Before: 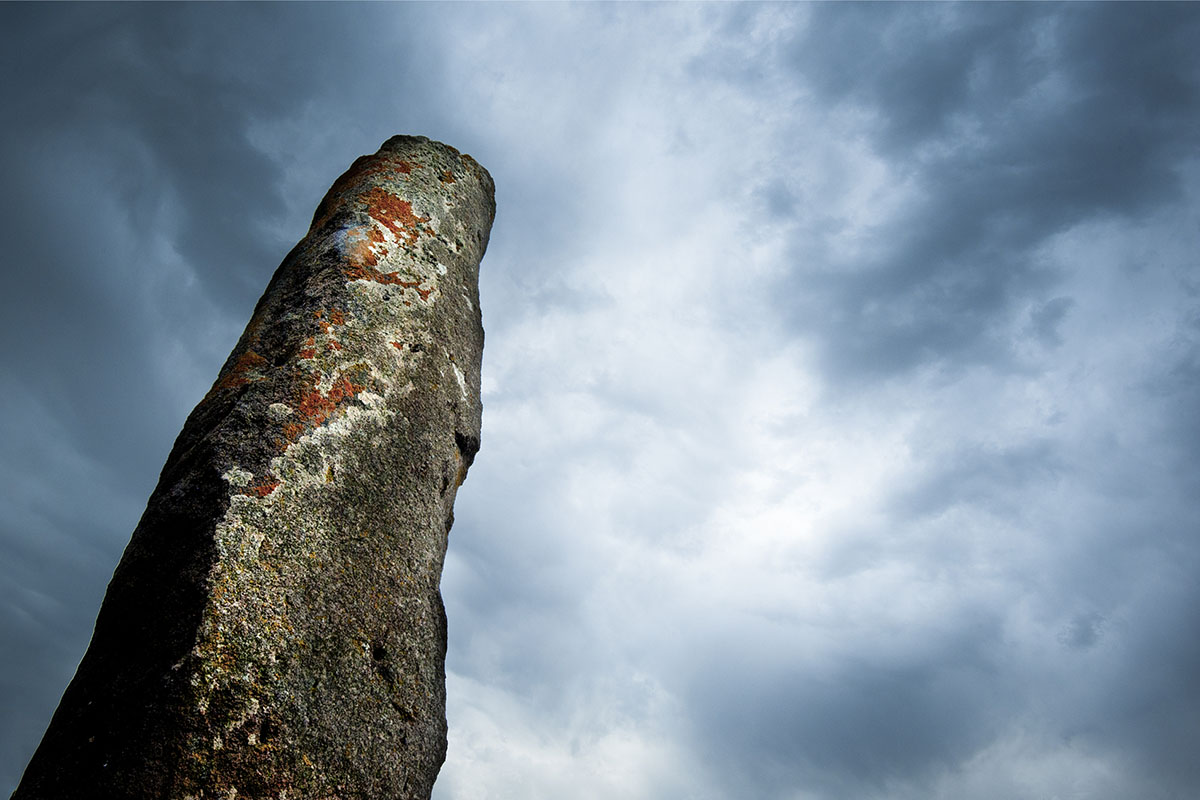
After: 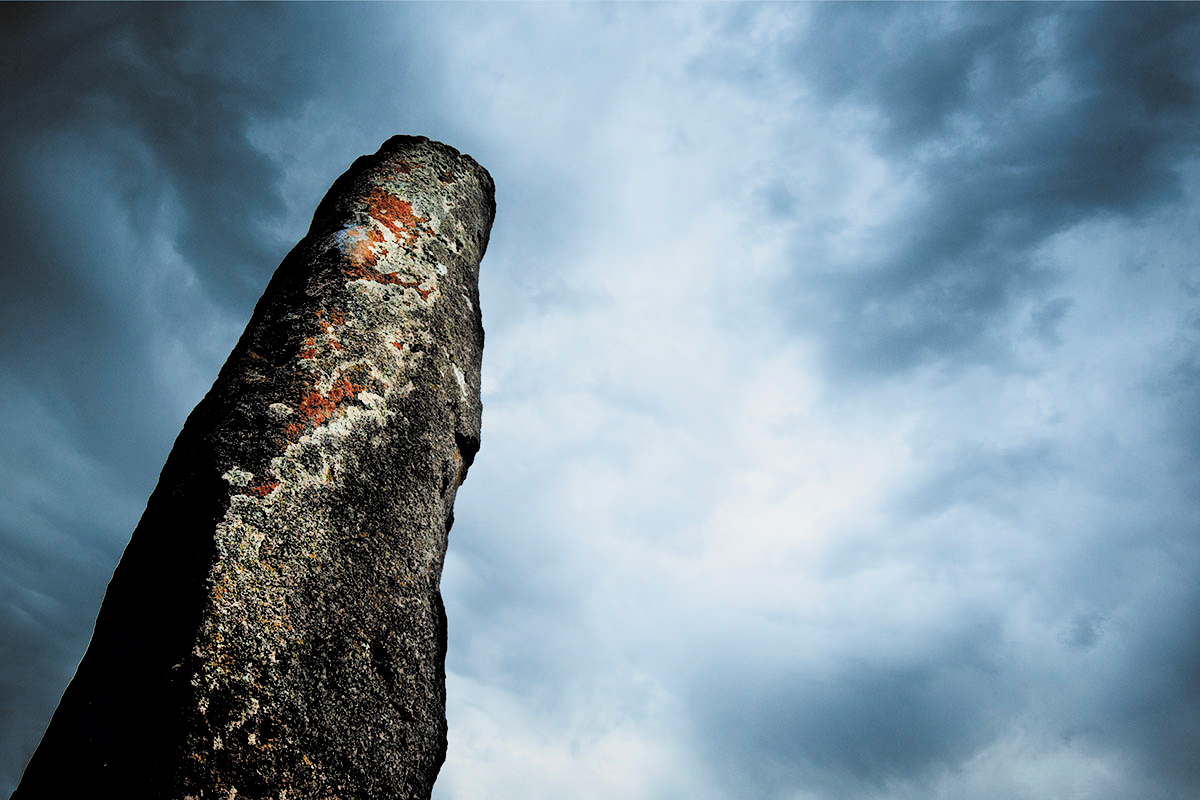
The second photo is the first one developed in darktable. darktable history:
filmic rgb: black relative exposure -5.12 EV, white relative exposure 3.51 EV, hardness 3.18, contrast 1.516, highlights saturation mix -49.76%, color science v6 (2022), iterations of high-quality reconstruction 0
